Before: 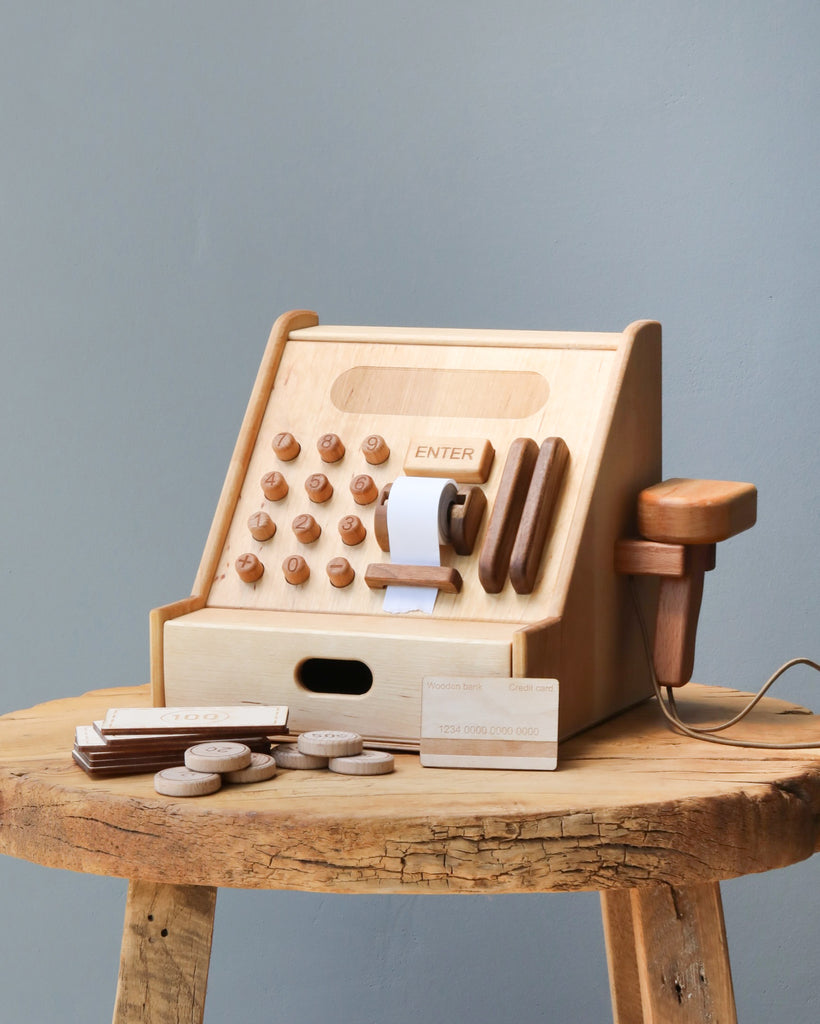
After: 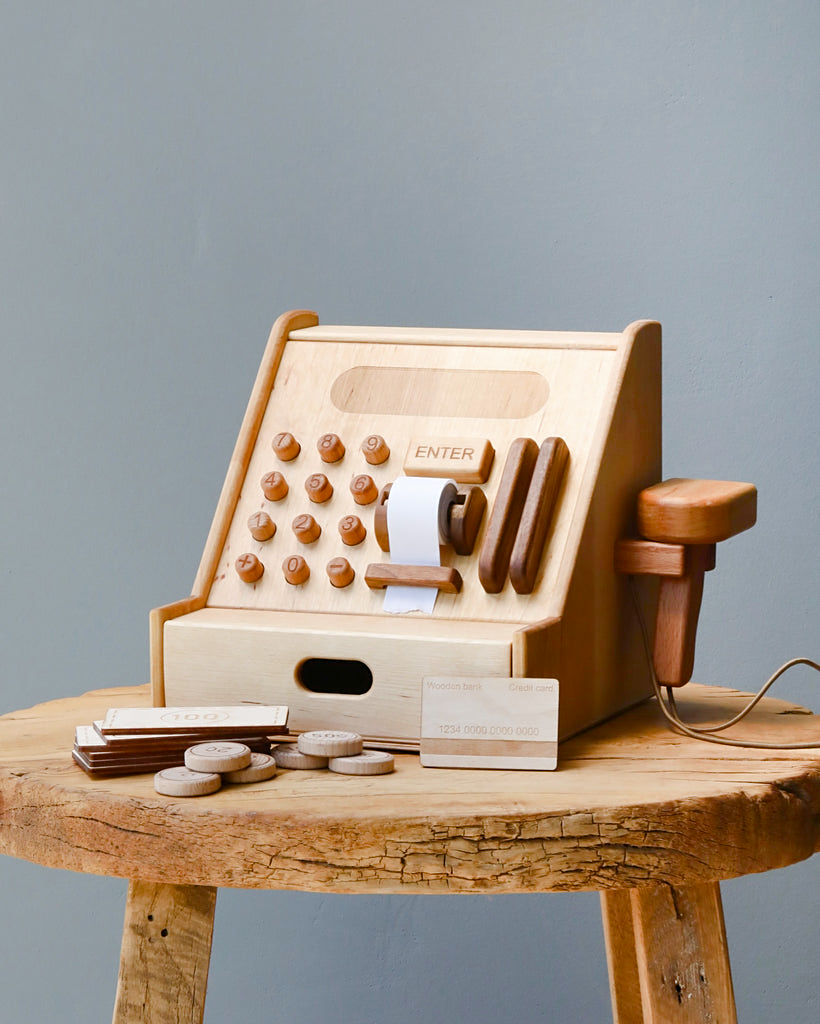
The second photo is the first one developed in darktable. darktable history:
sharpen: amount 0.206
color balance rgb: perceptual saturation grading › global saturation 0.394%, perceptual saturation grading › highlights -29.106%, perceptual saturation grading › mid-tones 29.296%, perceptual saturation grading › shadows 58.605%
